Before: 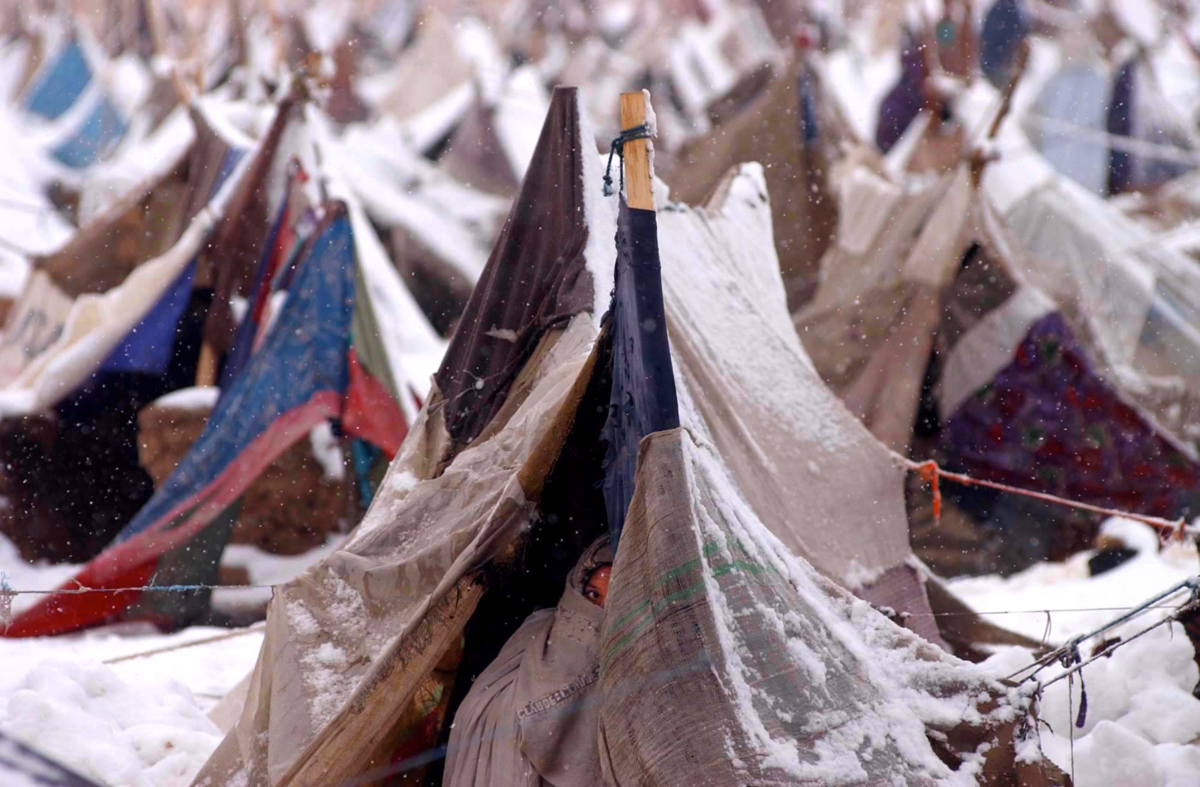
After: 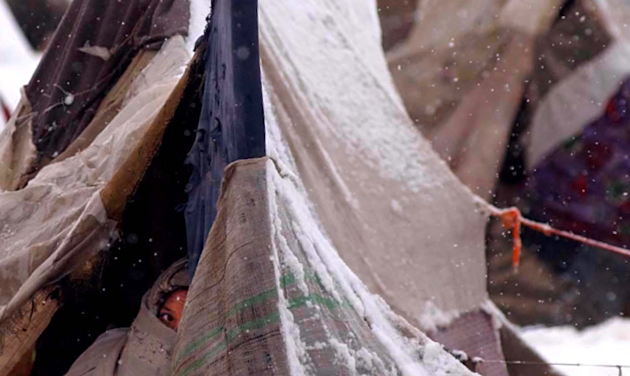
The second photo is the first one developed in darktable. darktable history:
crop: left 35.03%, top 36.625%, right 14.663%, bottom 20.057%
rotate and perspective: rotation 4.1°, automatic cropping off
sharpen: amount 0.2
